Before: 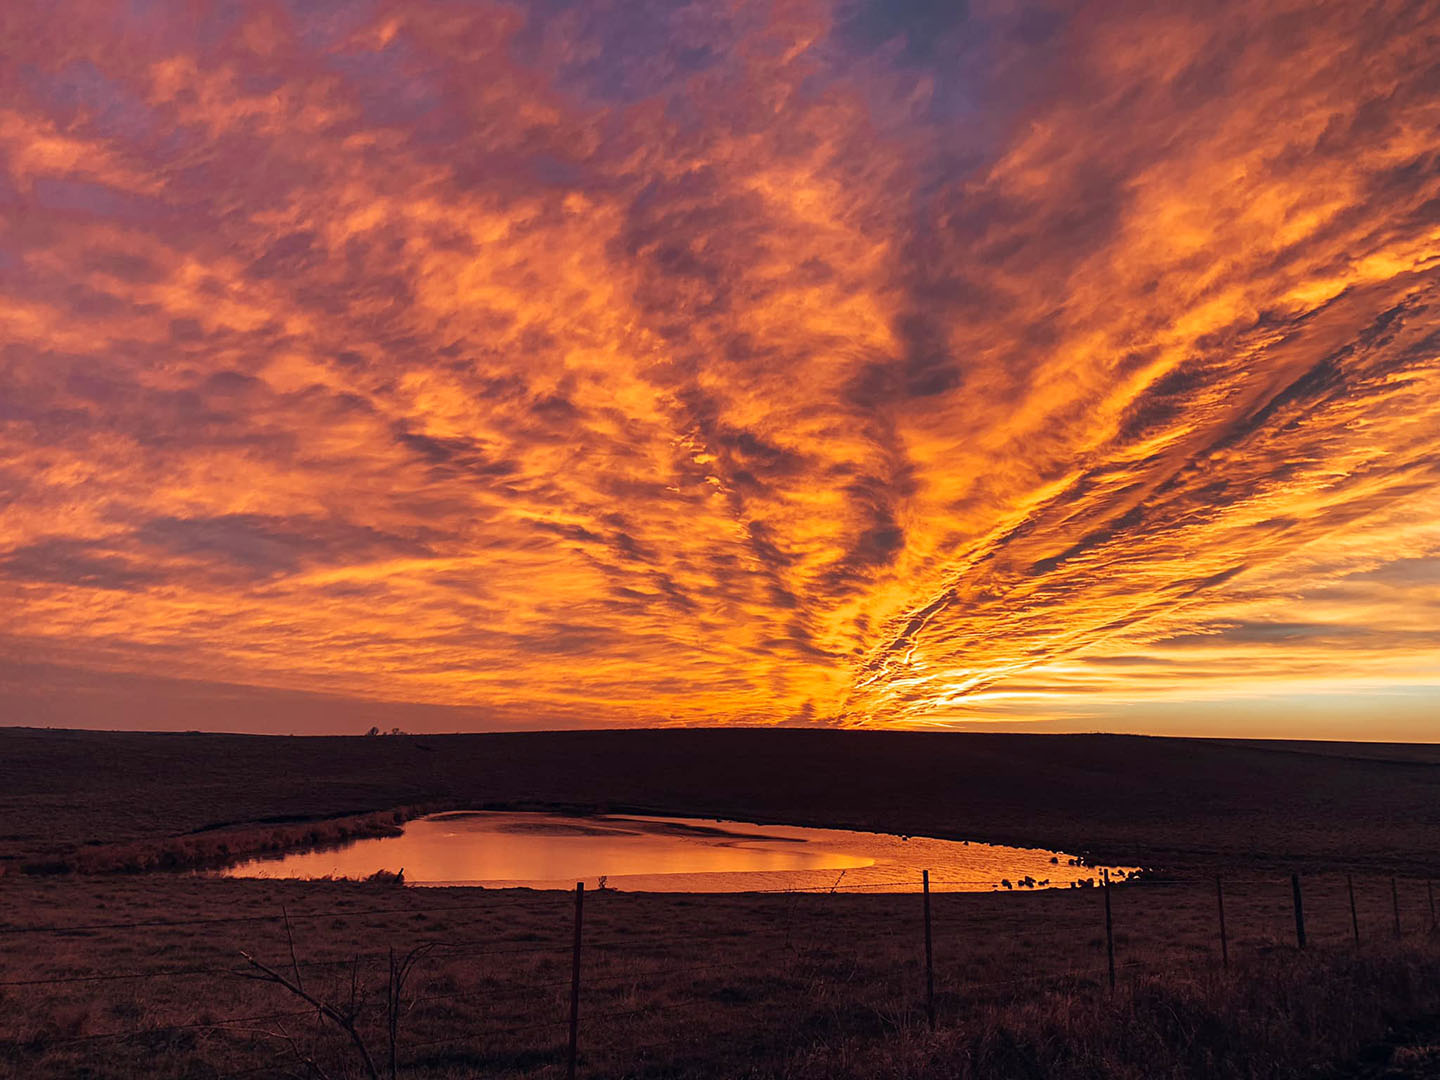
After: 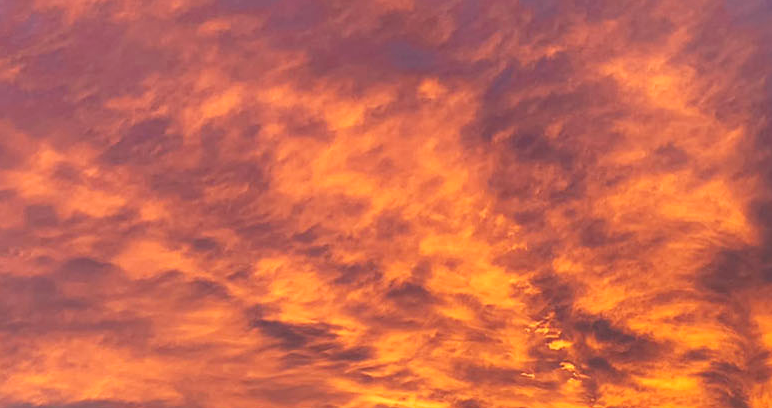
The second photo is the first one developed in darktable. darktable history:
crop: left 10.121%, top 10.631%, right 36.218%, bottom 51.526%
white balance: red 1, blue 1
contrast equalizer: y [[0.5, 0.5, 0.468, 0.5, 0.5, 0.5], [0.5 ×6], [0.5 ×6], [0 ×6], [0 ×6]]
exposure: exposure 0.236 EV, compensate highlight preservation false
